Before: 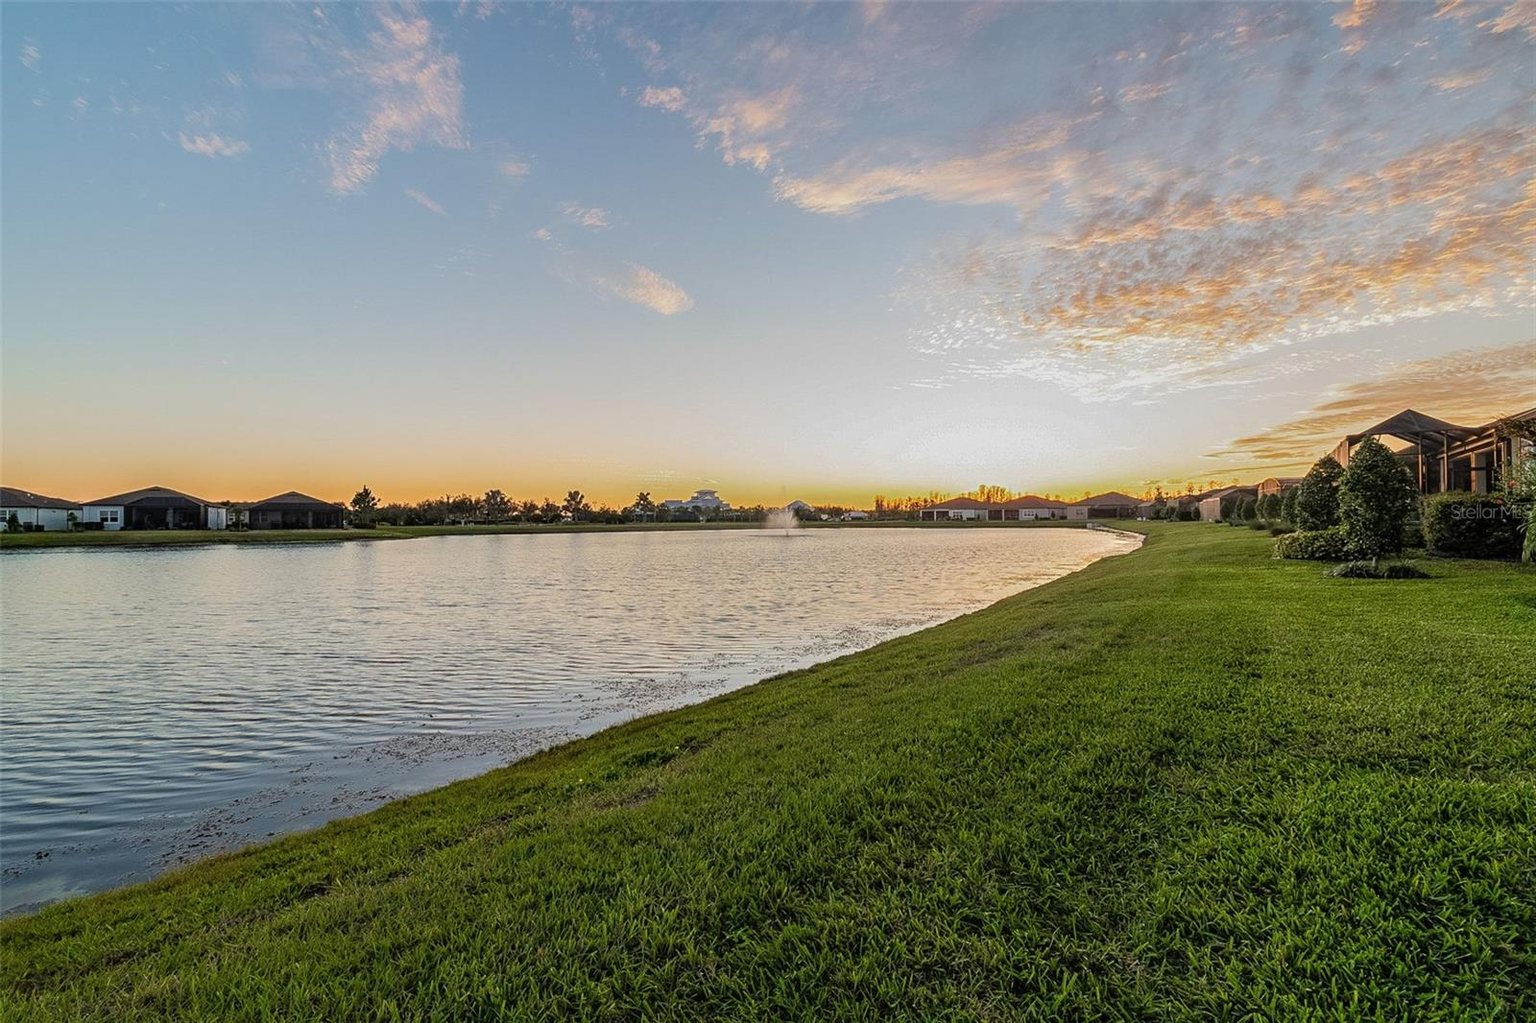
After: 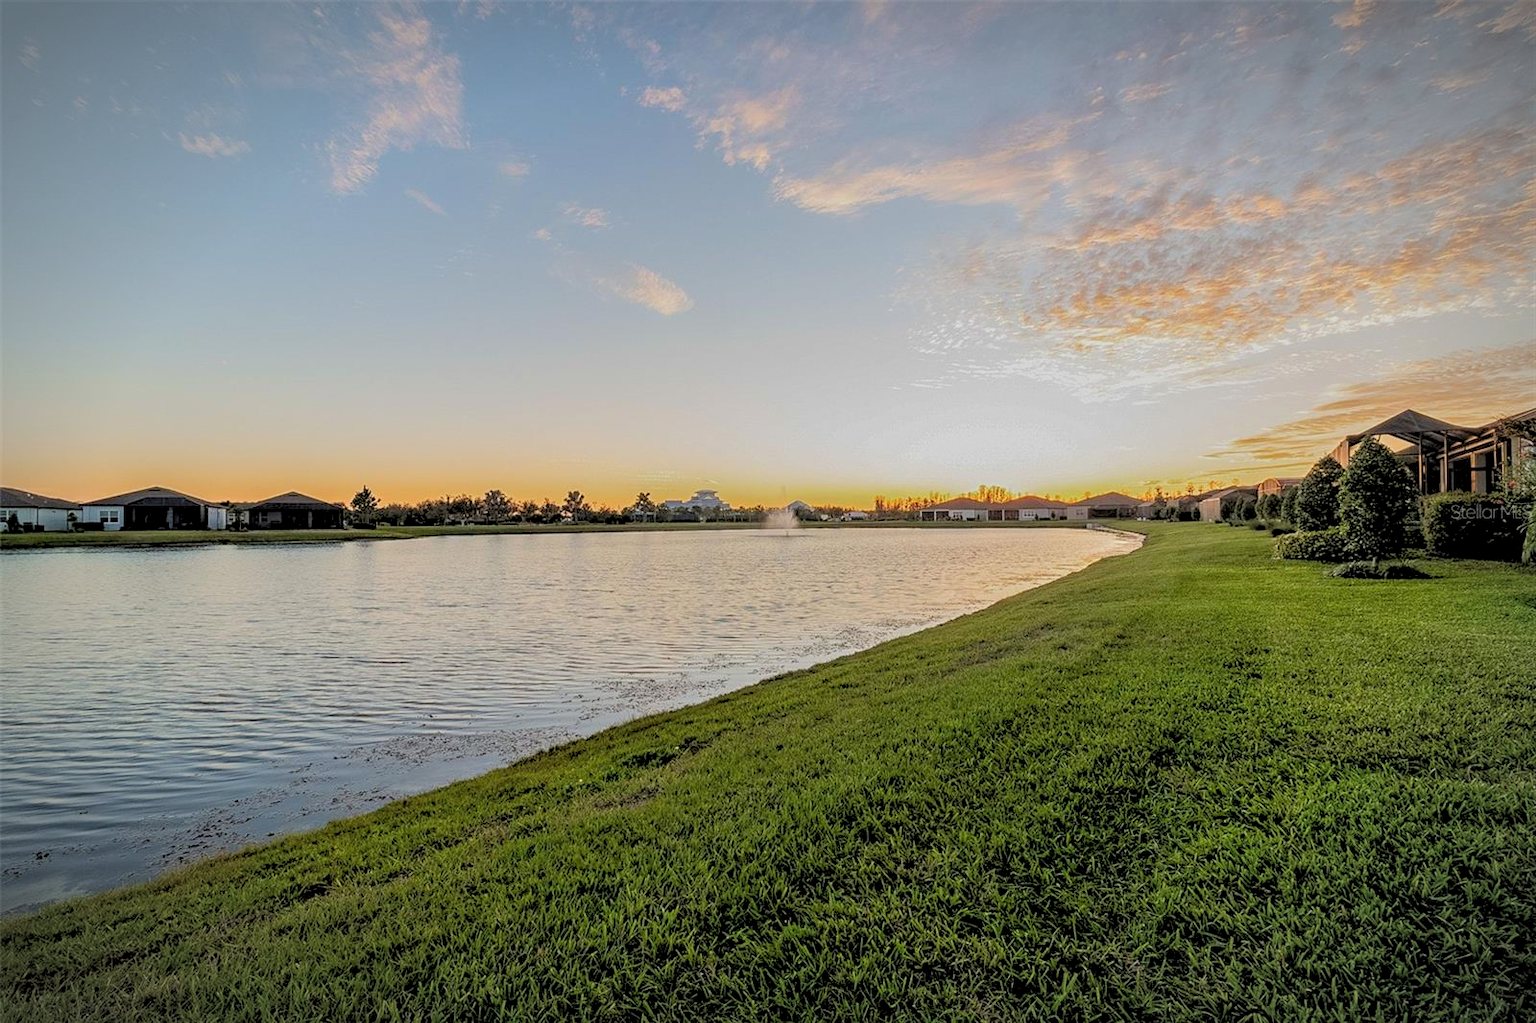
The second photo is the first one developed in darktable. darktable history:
vignetting: fall-off start 87%, automatic ratio true
rgb levels: preserve colors sum RGB, levels [[0.038, 0.433, 0.934], [0, 0.5, 1], [0, 0.5, 1]]
